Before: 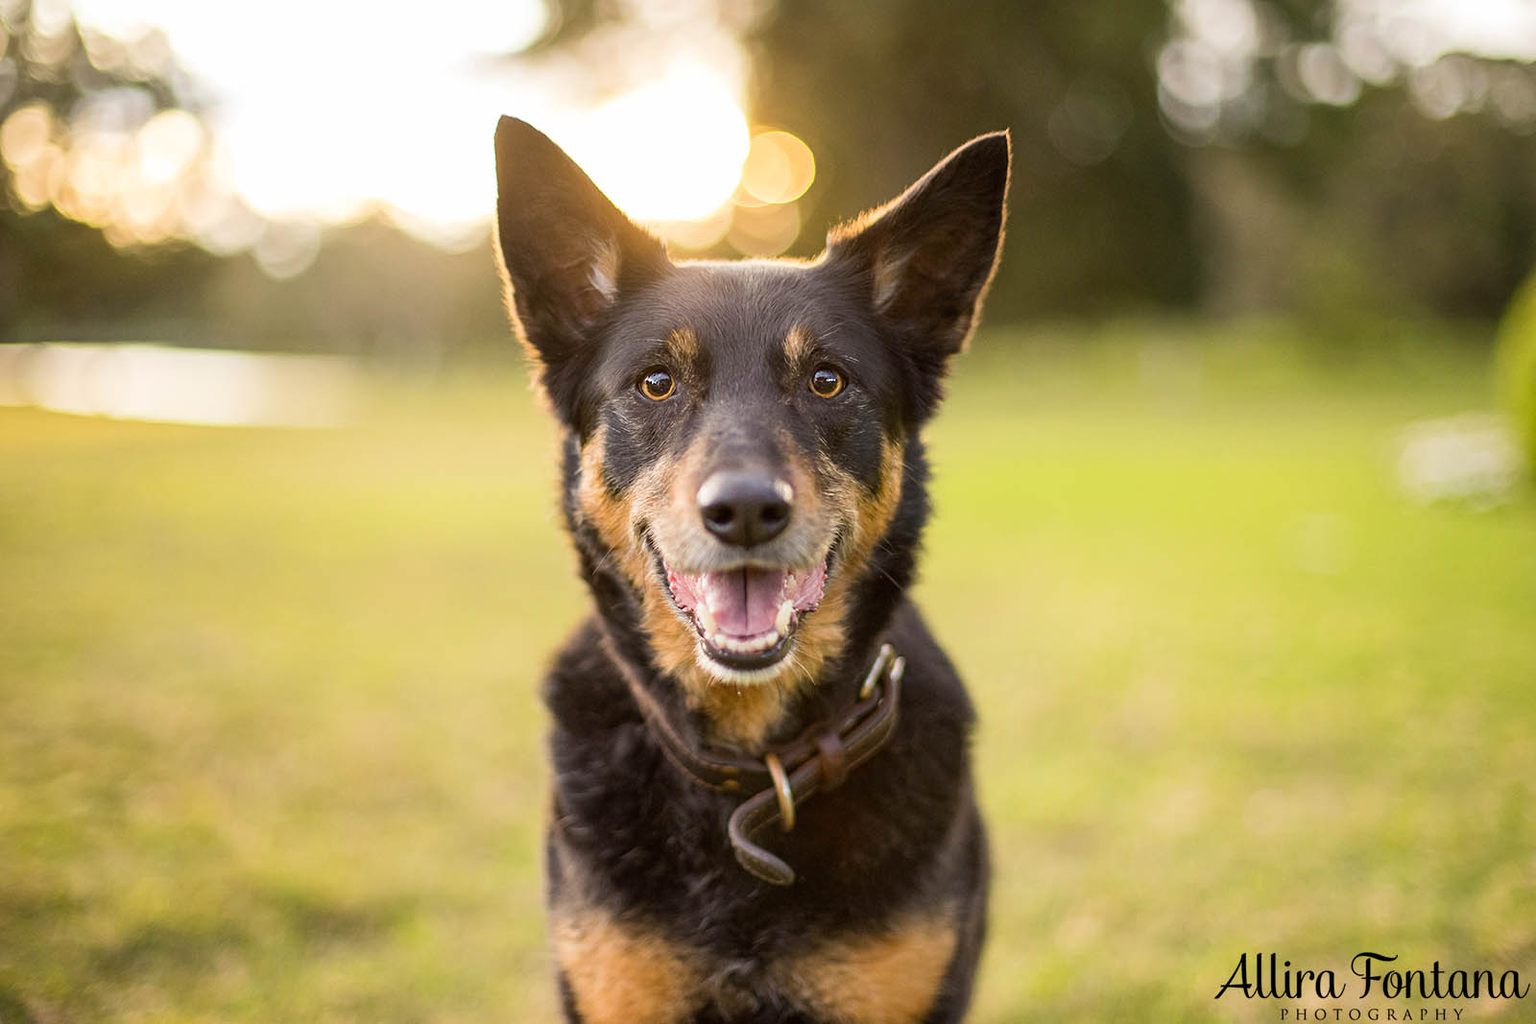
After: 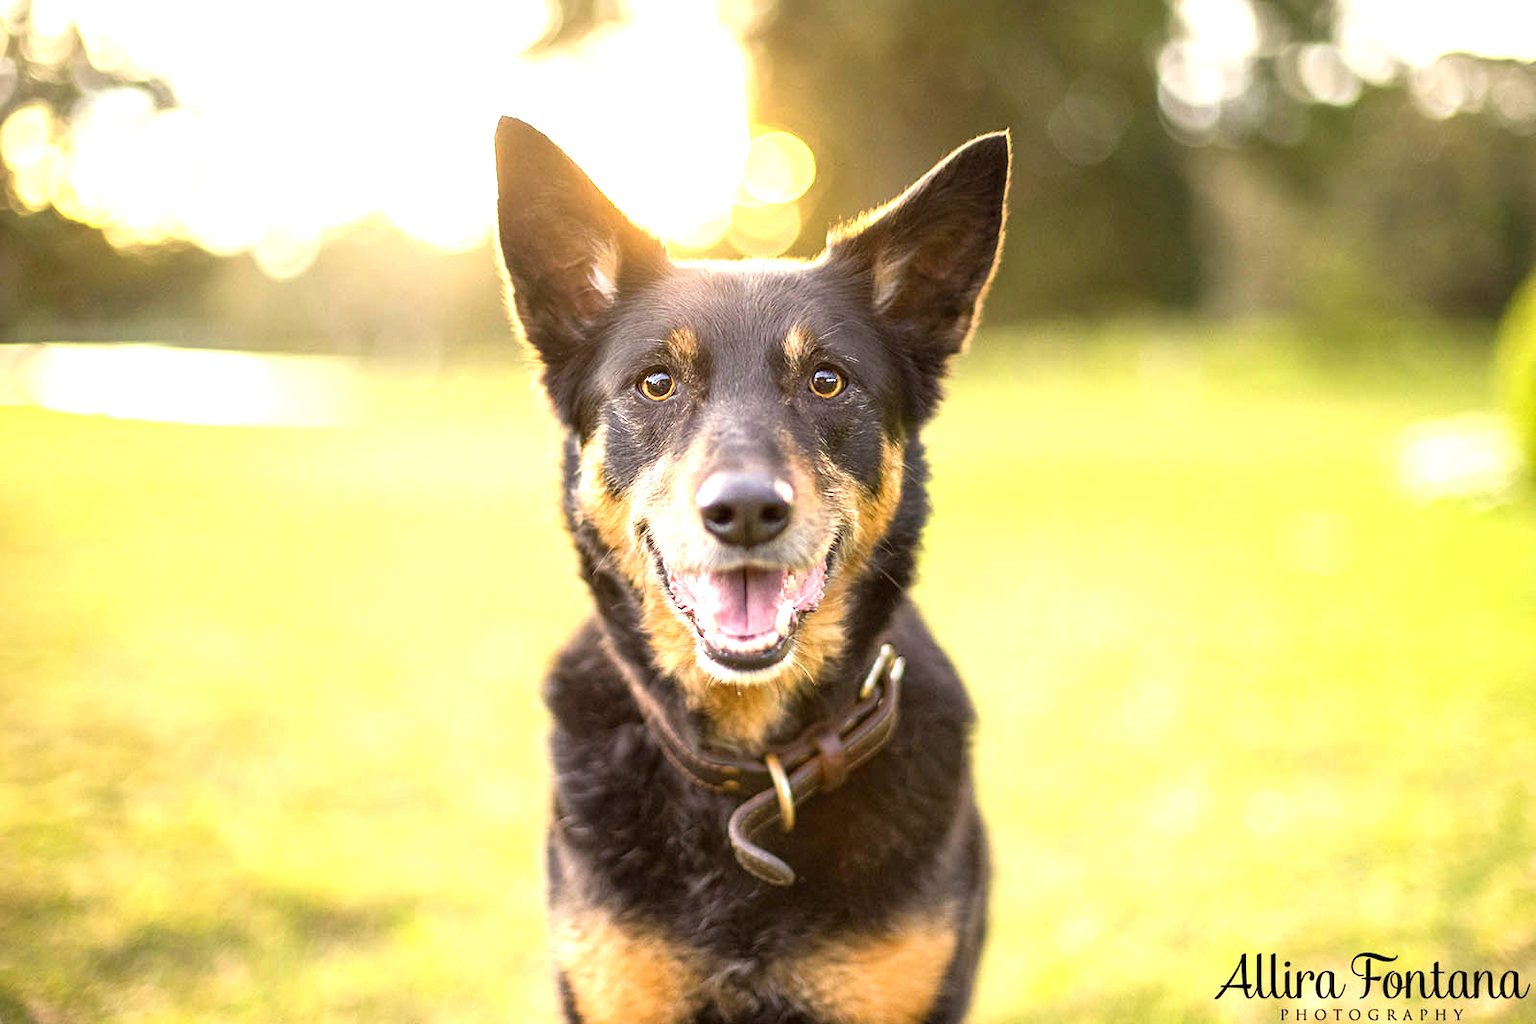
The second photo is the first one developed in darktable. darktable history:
exposure: exposure 1.089 EV, compensate highlight preservation false
